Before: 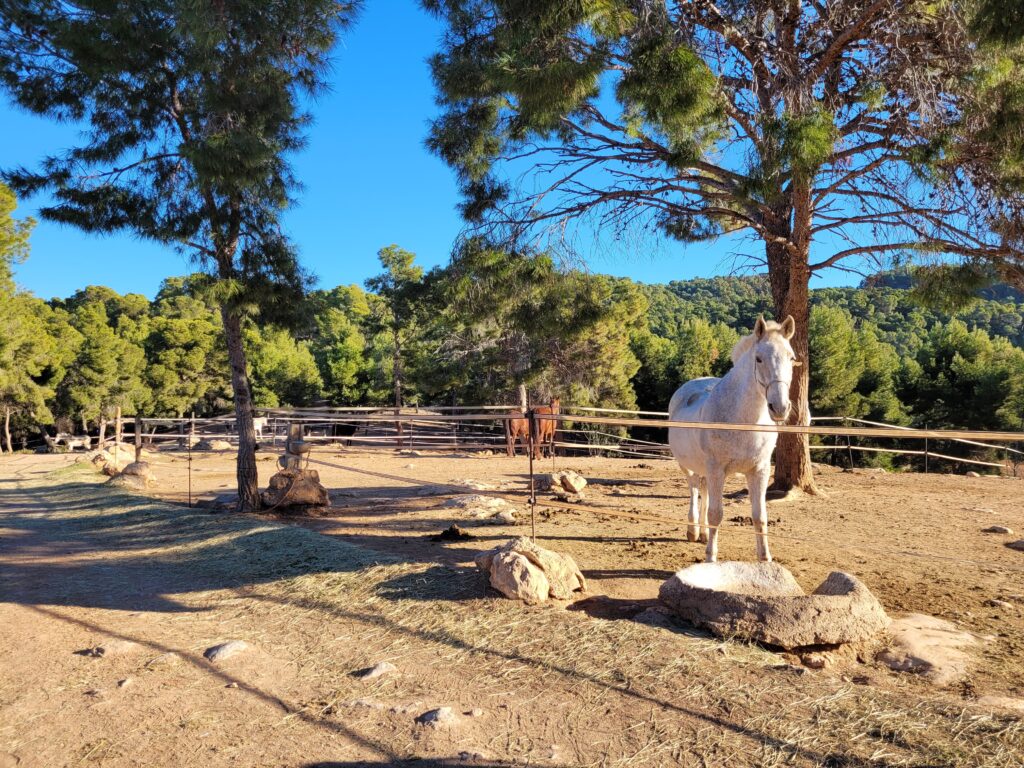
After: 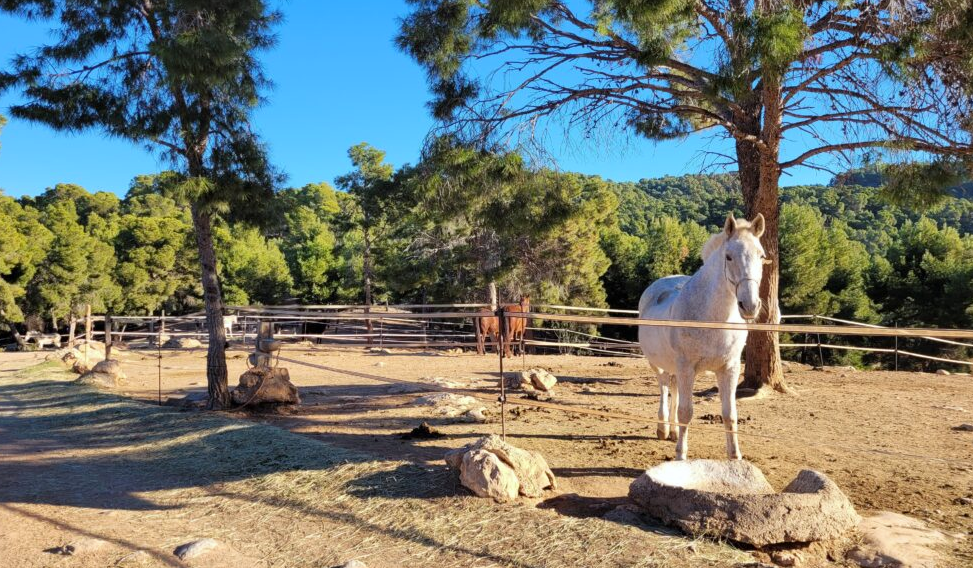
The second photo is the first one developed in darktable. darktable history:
crop and rotate: left 2.991%, top 13.302%, right 1.981%, bottom 12.636%
white balance: red 0.986, blue 1.01
